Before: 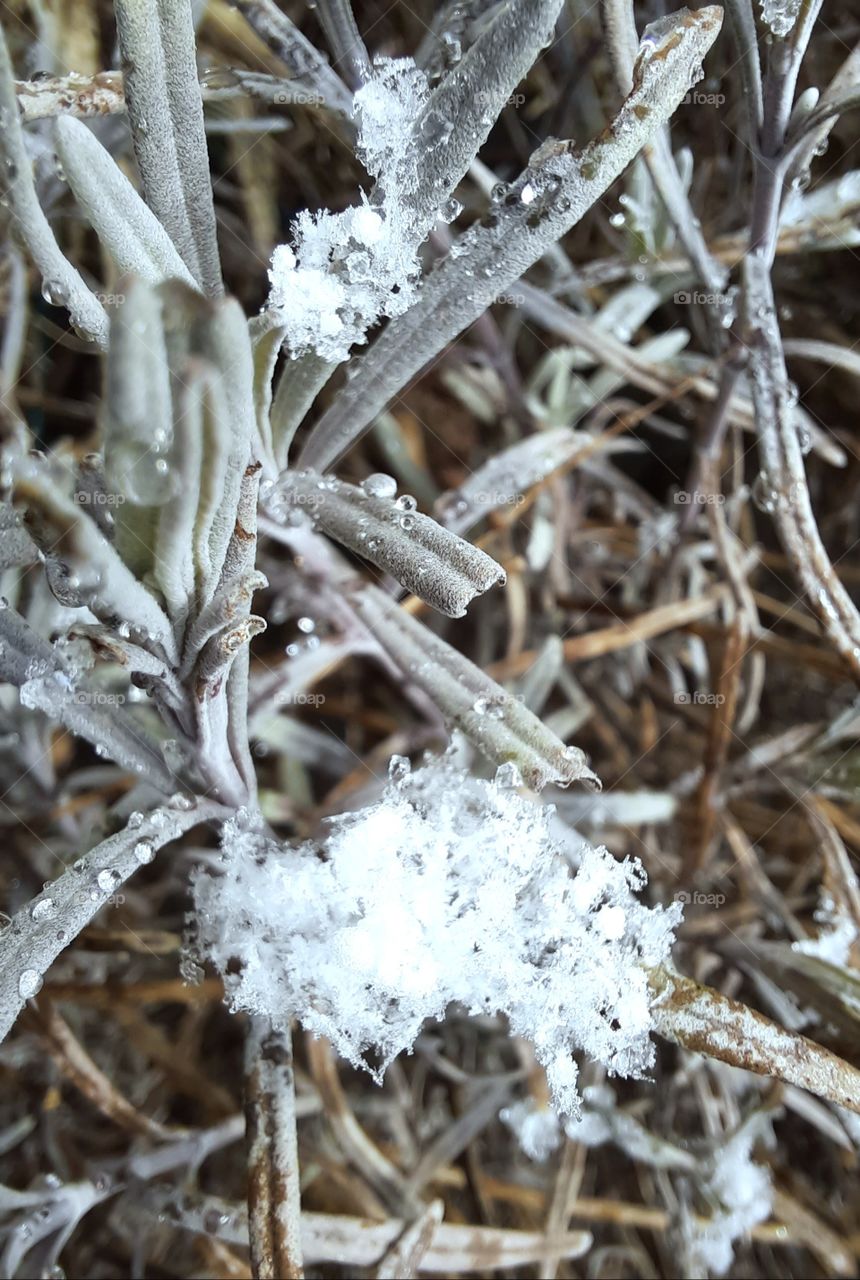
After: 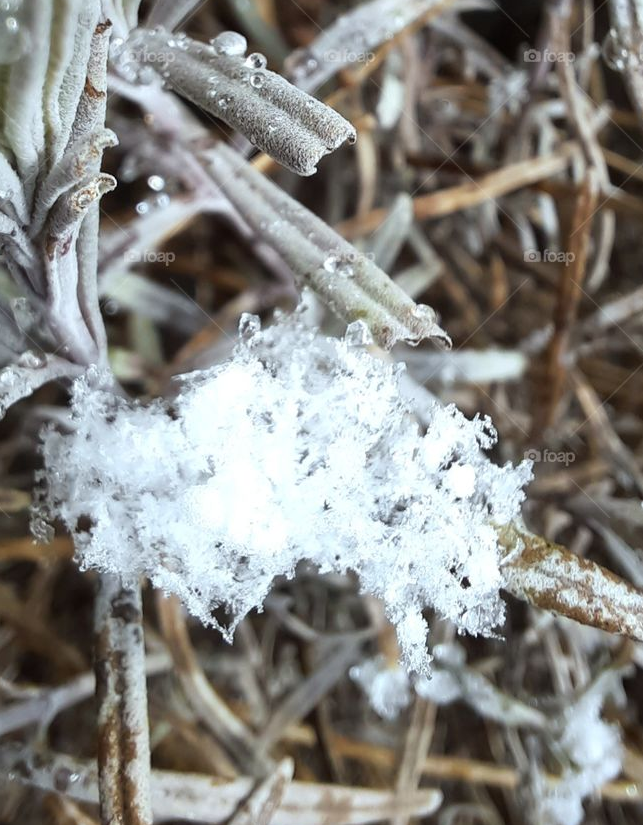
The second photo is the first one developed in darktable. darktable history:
crop and rotate: left 17.464%, top 34.6%, right 7.764%, bottom 0.888%
